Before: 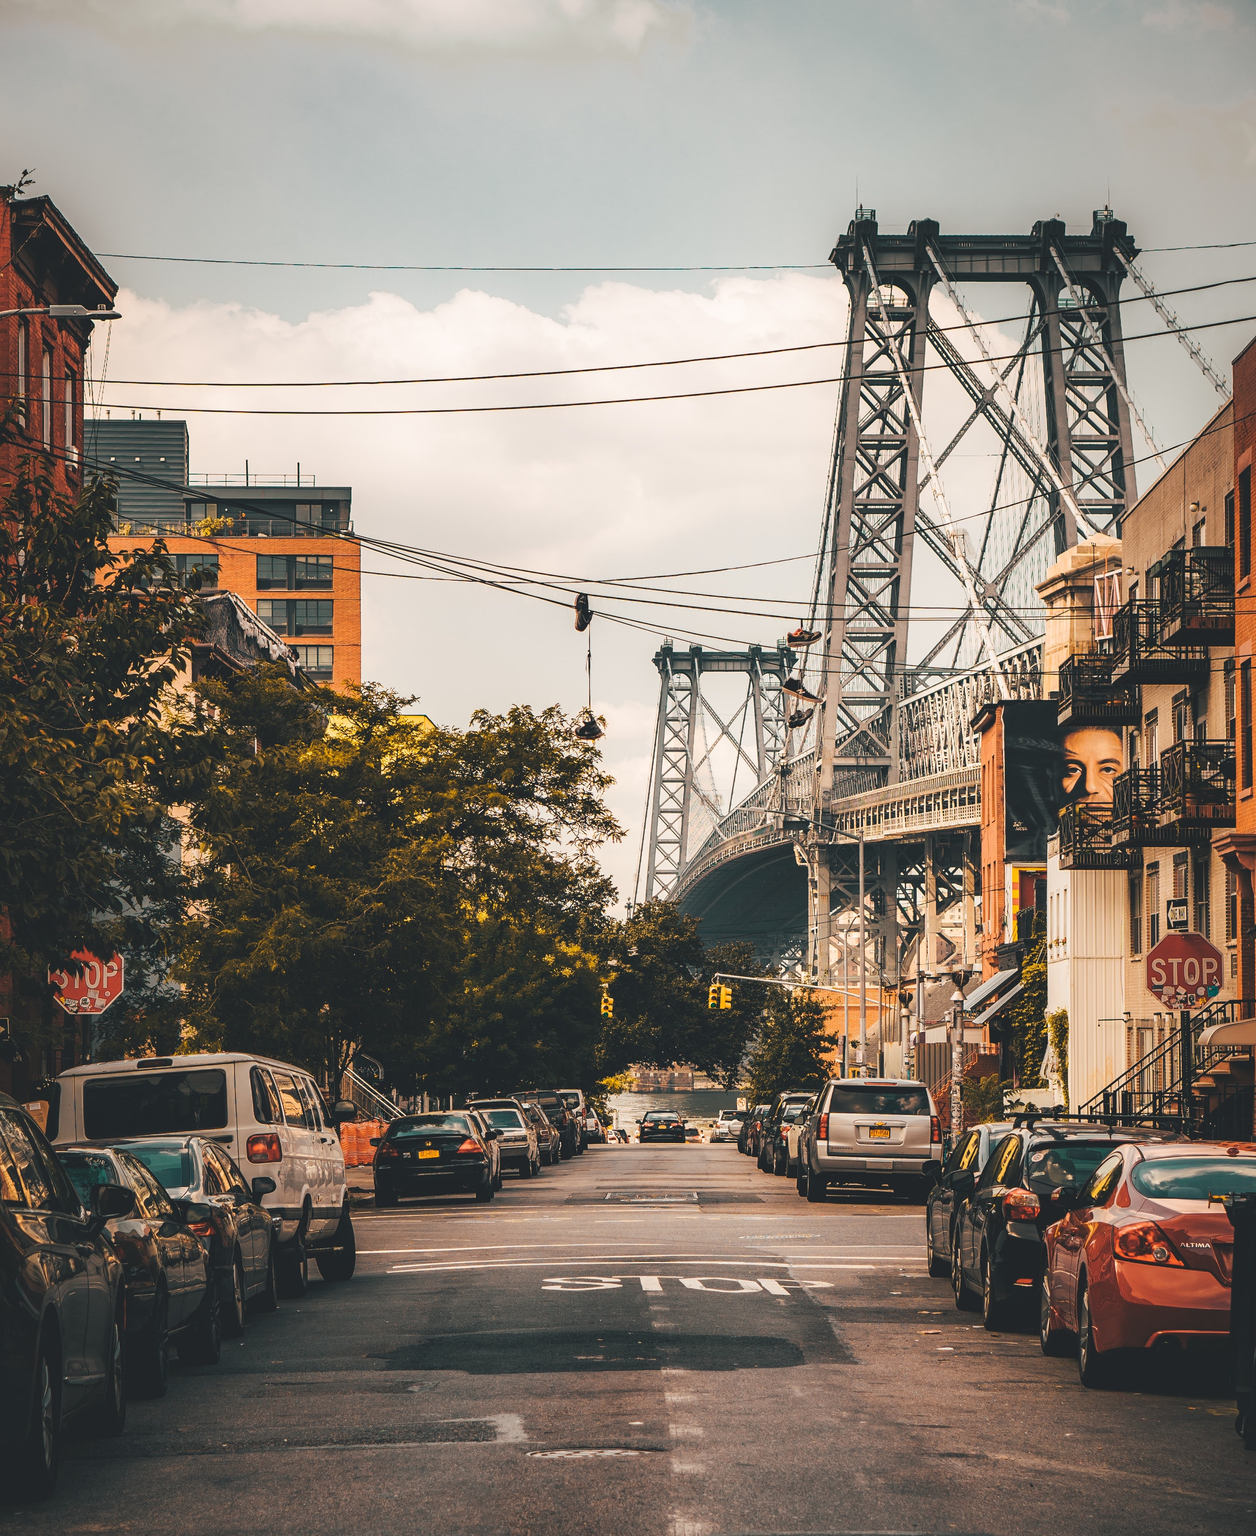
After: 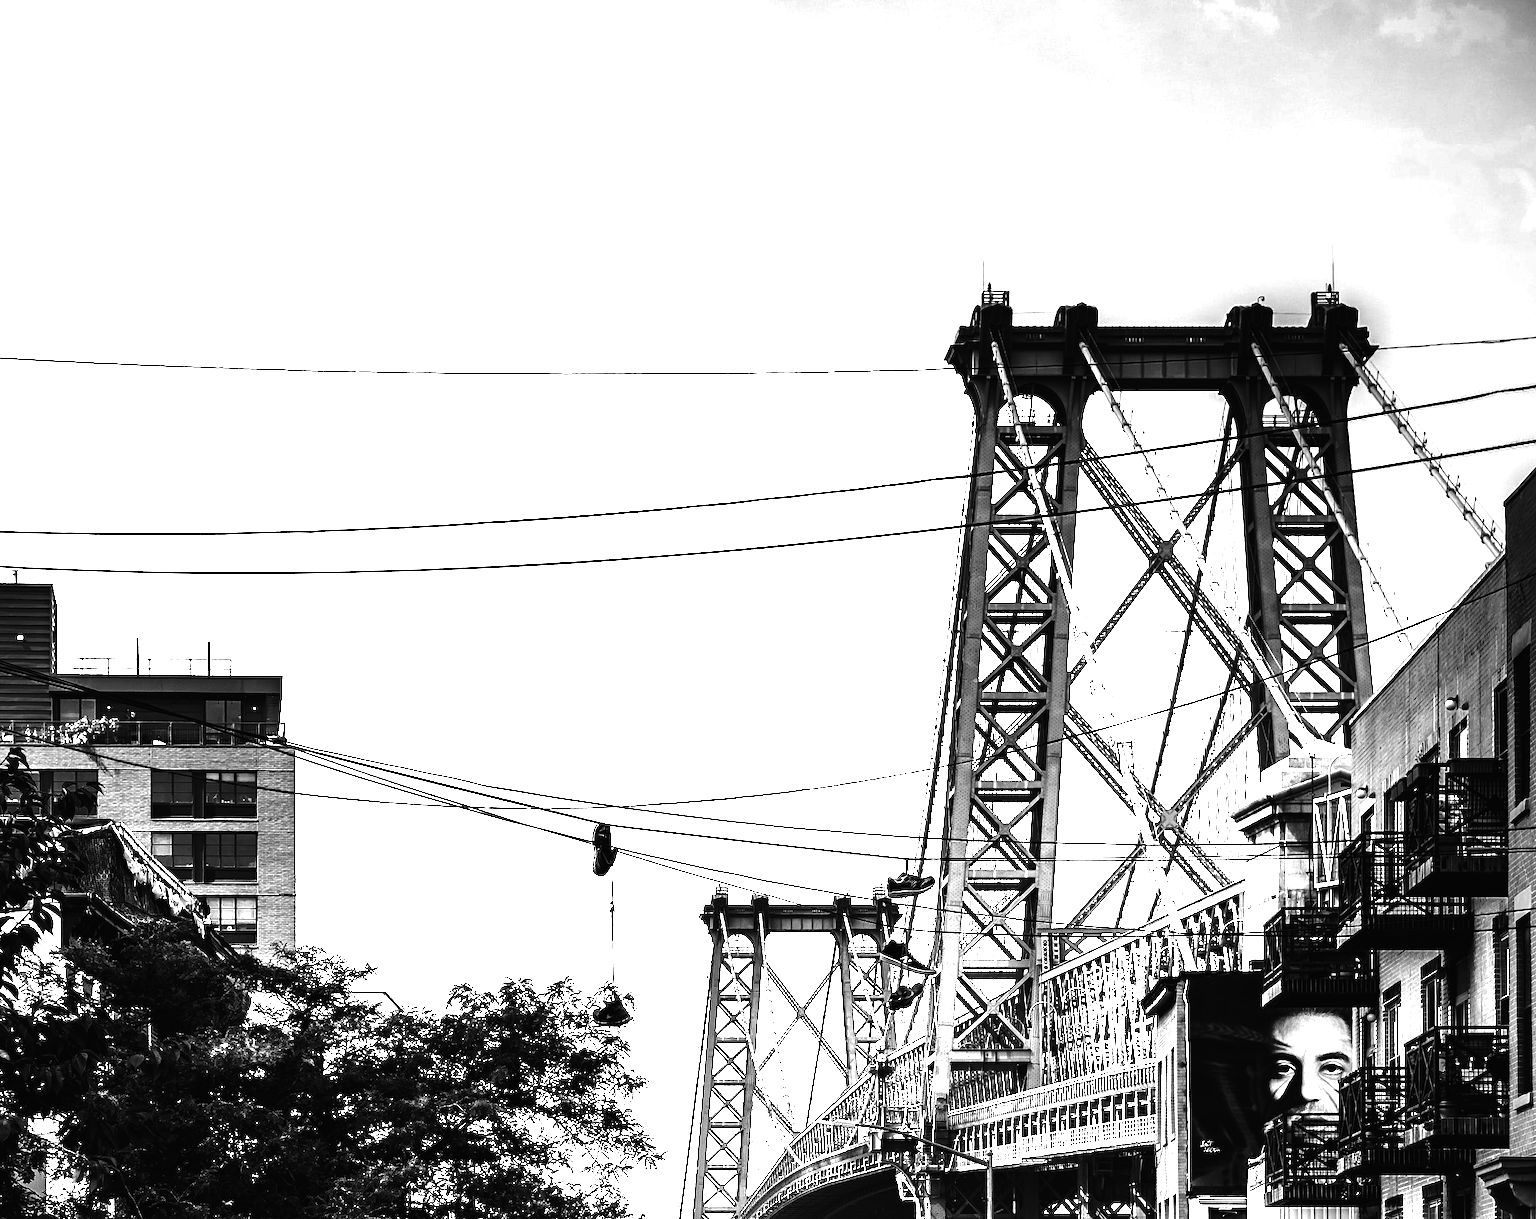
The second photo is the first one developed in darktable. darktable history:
crop and rotate: left 11.812%, bottom 42.776%
exposure: black level correction 0, exposure 1.2 EV, compensate exposure bias true, compensate highlight preservation false
contrast brightness saturation: contrast 0.02, brightness -1, saturation -1
